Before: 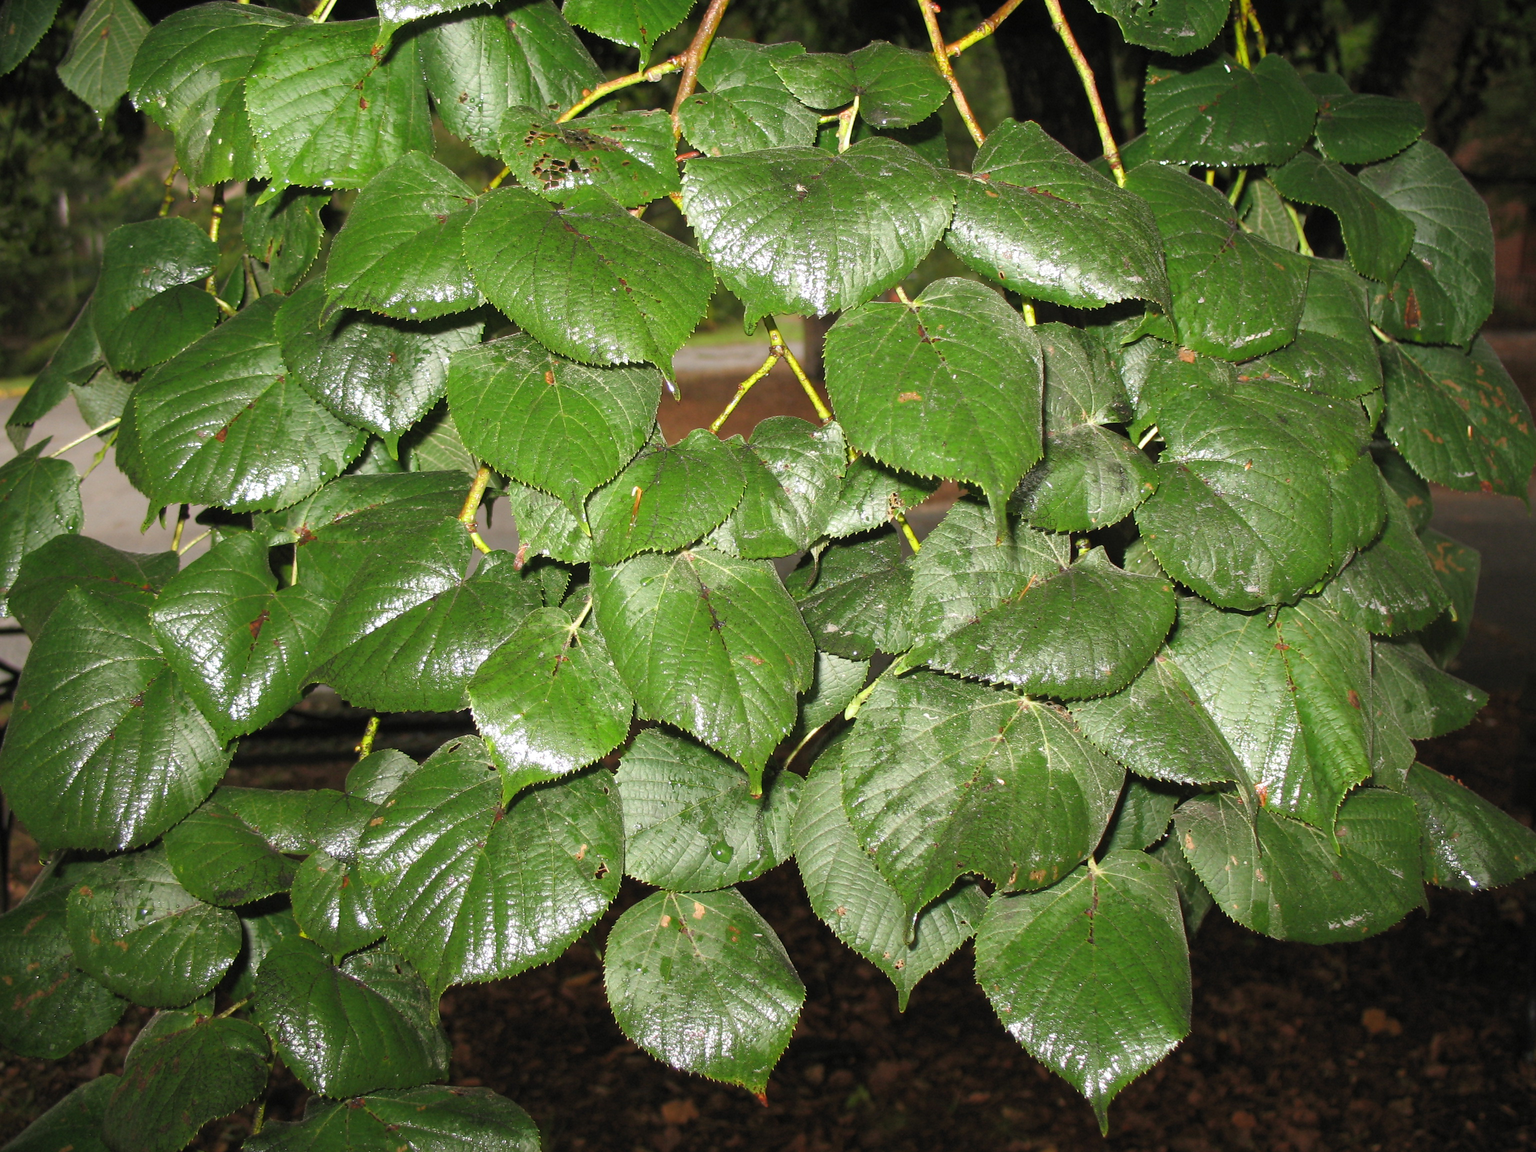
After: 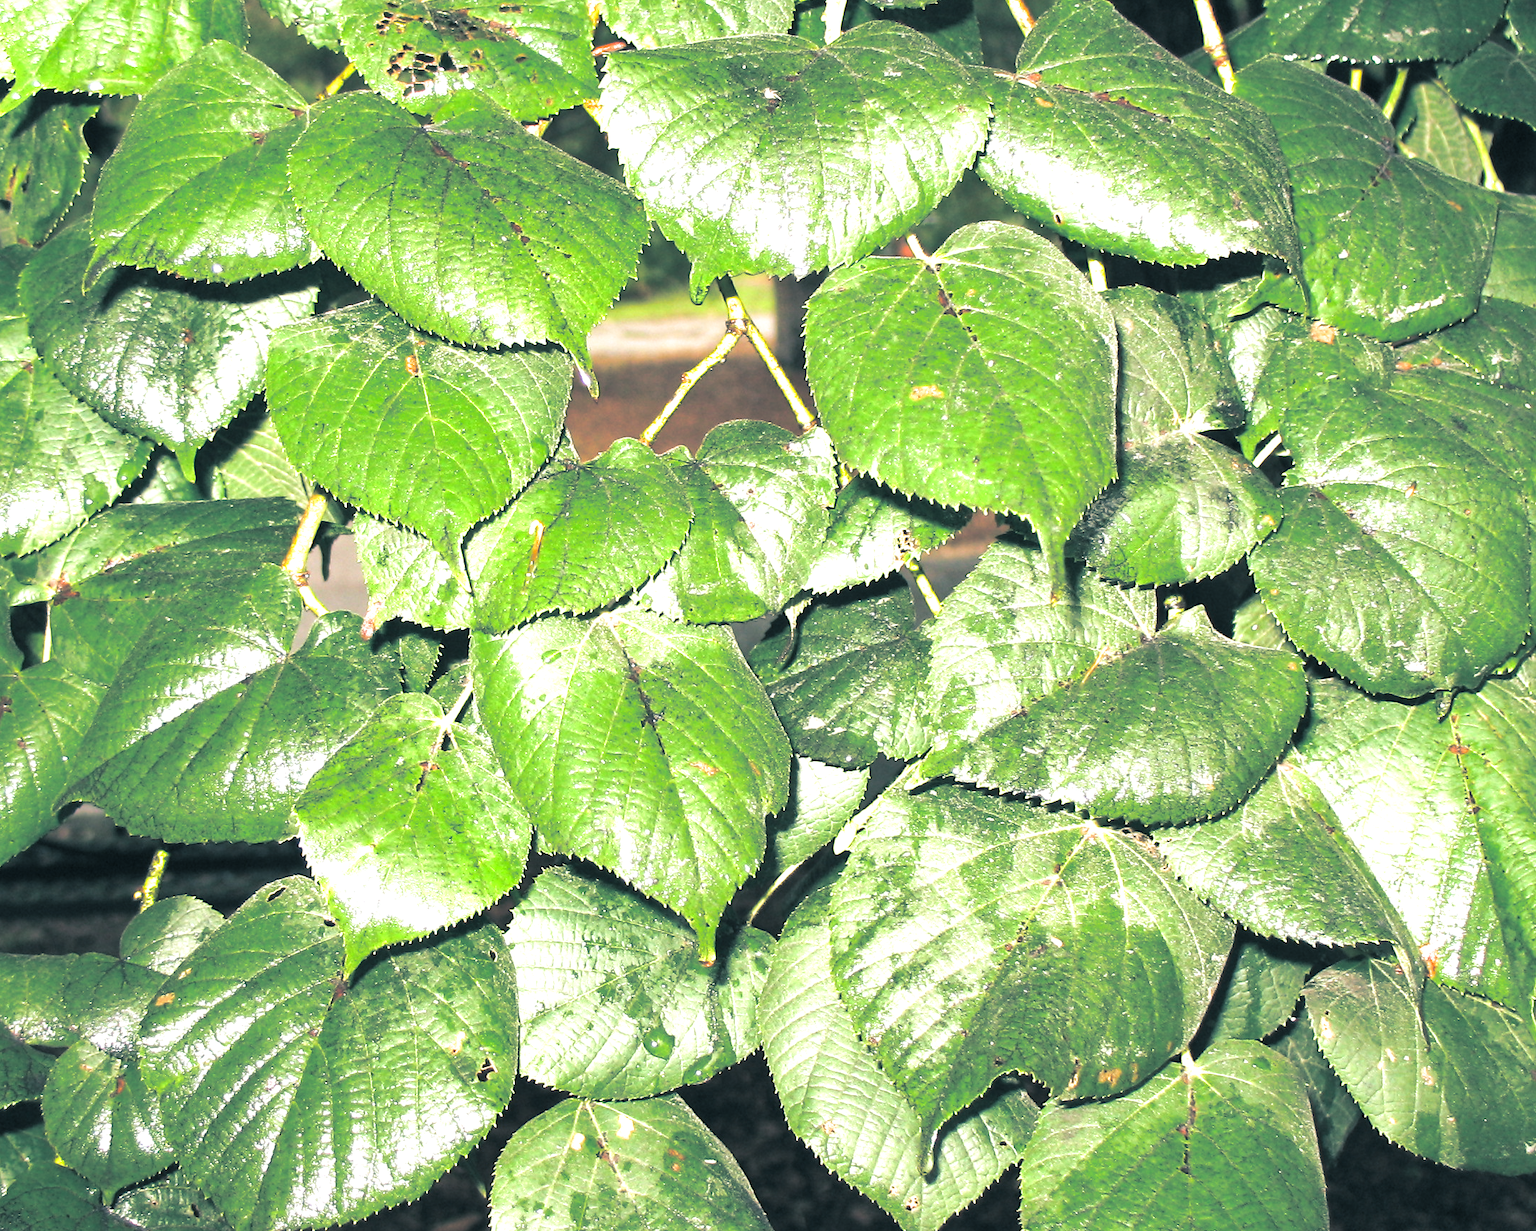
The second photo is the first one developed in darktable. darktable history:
split-toning: shadows › hue 205.2°, shadows › saturation 0.43, highlights › hue 54°, highlights › saturation 0.54
shadows and highlights: shadows 37.27, highlights -28.18, soften with gaussian
crop and rotate: left 17.046%, top 10.659%, right 12.989%, bottom 14.553%
exposure: black level correction 0, exposure 1.3 EV, compensate exposure bias true, compensate highlight preservation false
